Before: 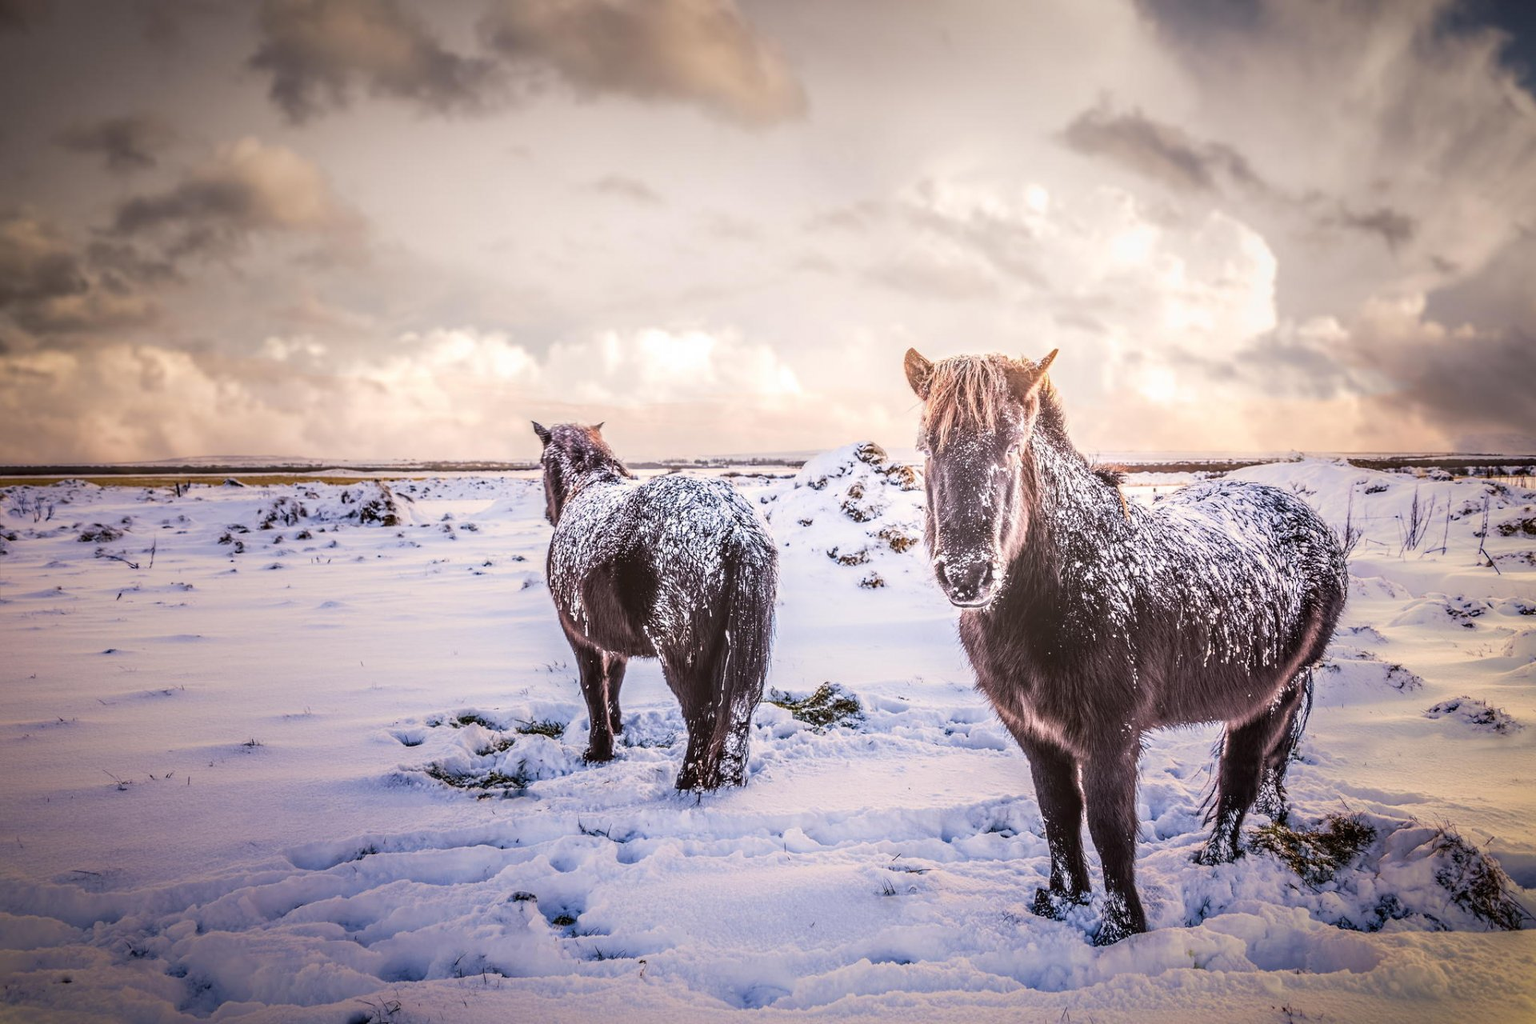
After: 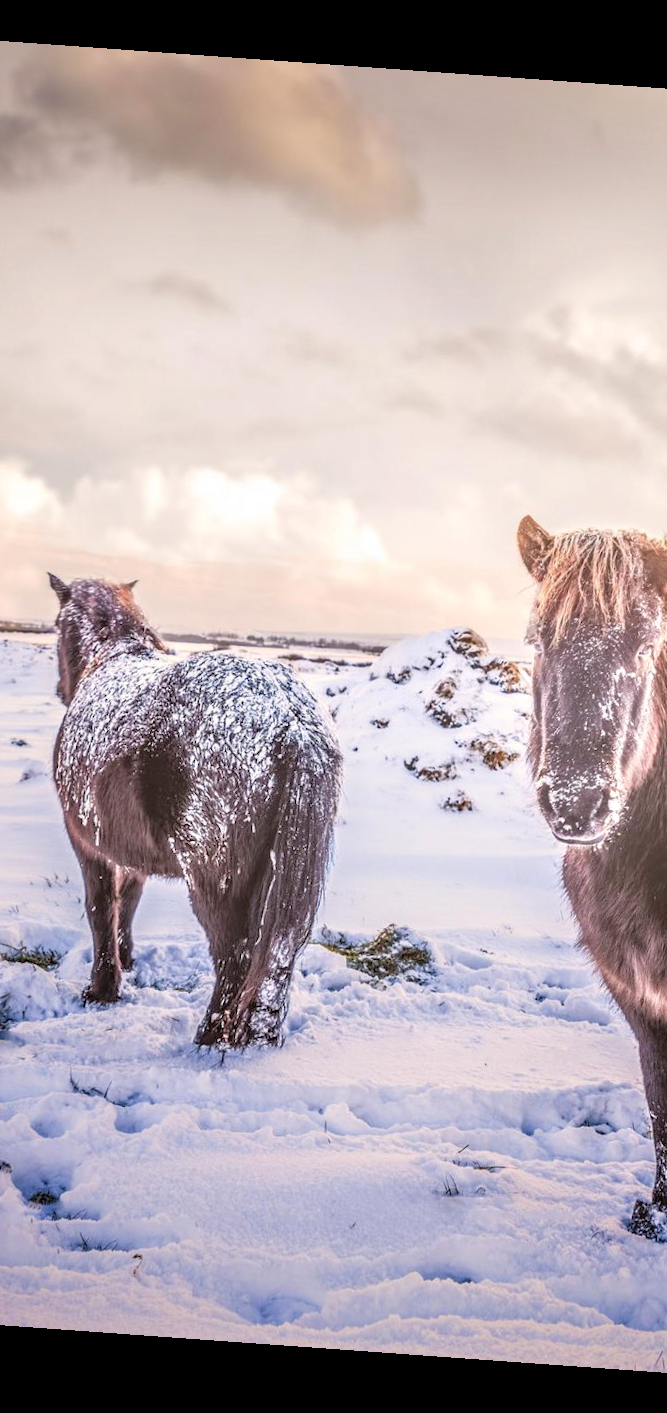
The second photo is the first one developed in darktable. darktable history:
tone equalizer: -7 EV 0.15 EV, -6 EV 0.6 EV, -5 EV 1.15 EV, -4 EV 1.33 EV, -3 EV 1.15 EV, -2 EV 0.6 EV, -1 EV 0.15 EV, mask exposure compensation -0.5 EV
rotate and perspective: rotation 4.1°, automatic cropping off
crop: left 33.36%, right 33.36%
